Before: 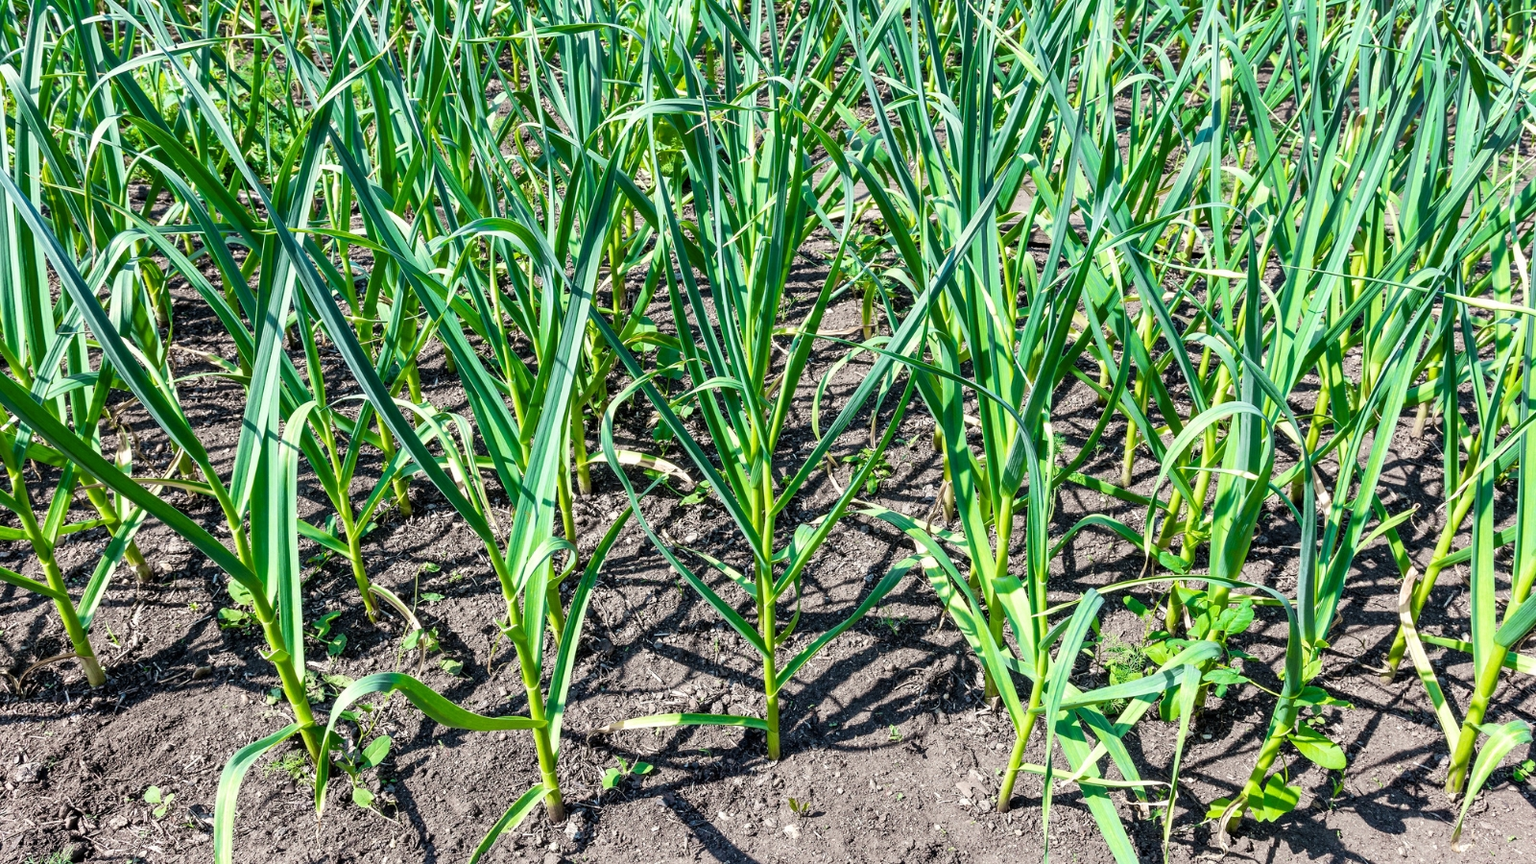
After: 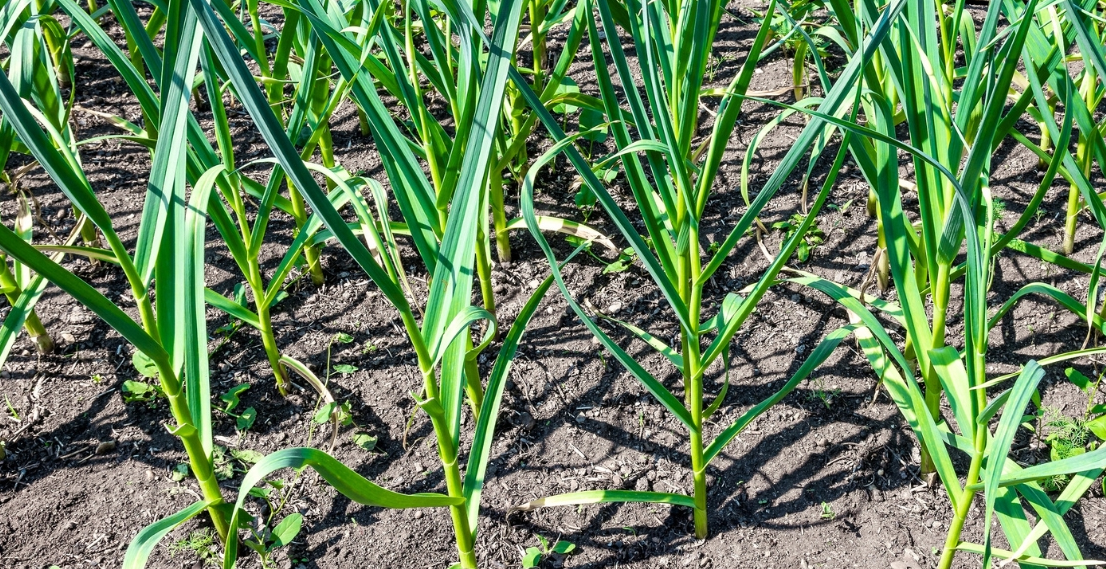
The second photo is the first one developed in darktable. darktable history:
crop: left 6.581%, top 28.139%, right 24.291%, bottom 8.552%
